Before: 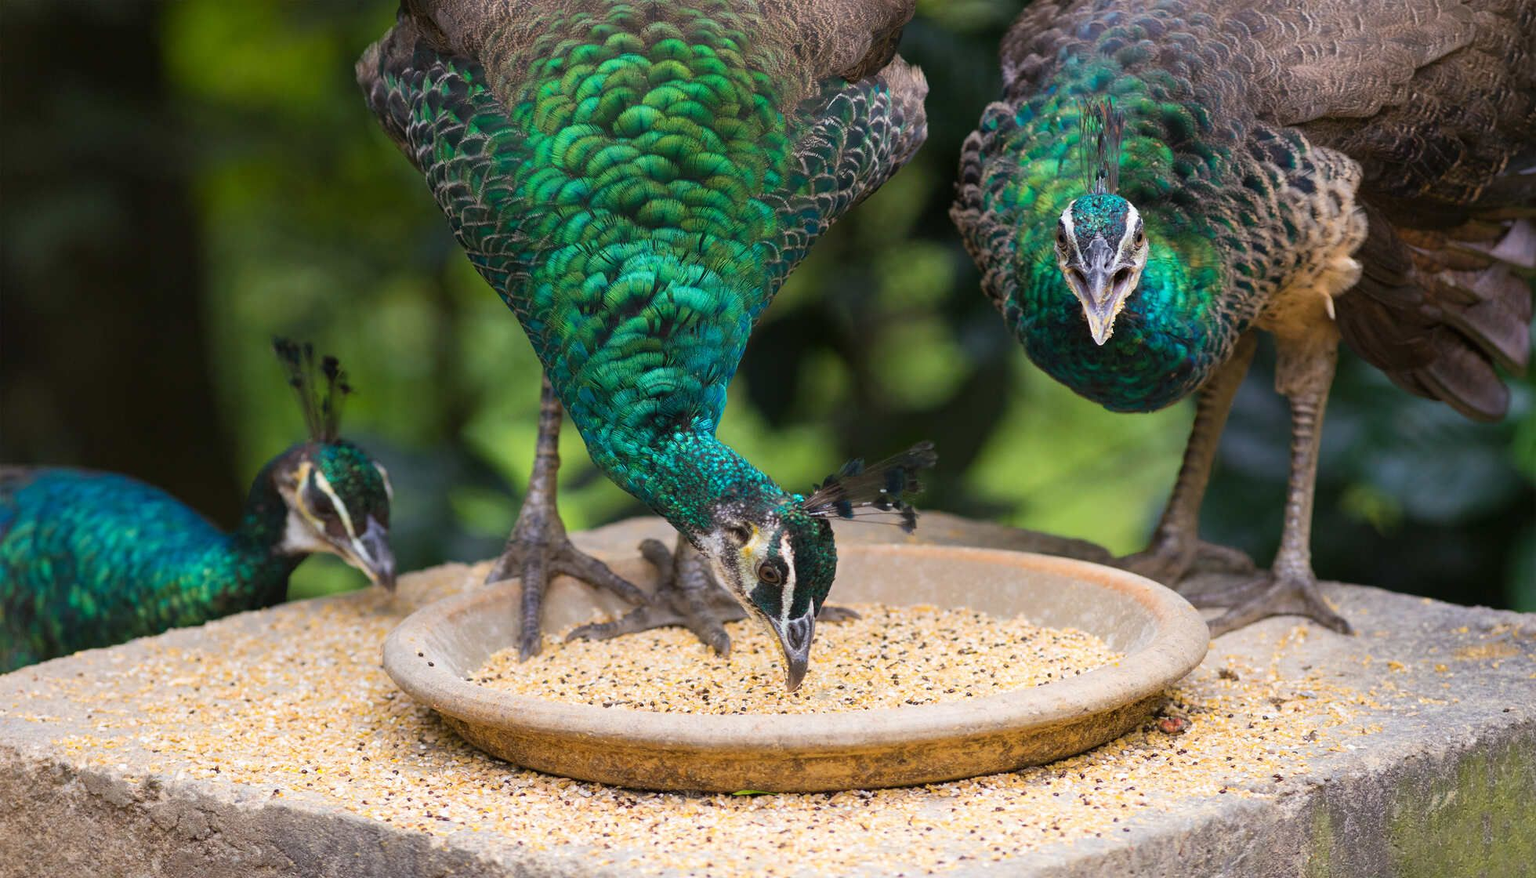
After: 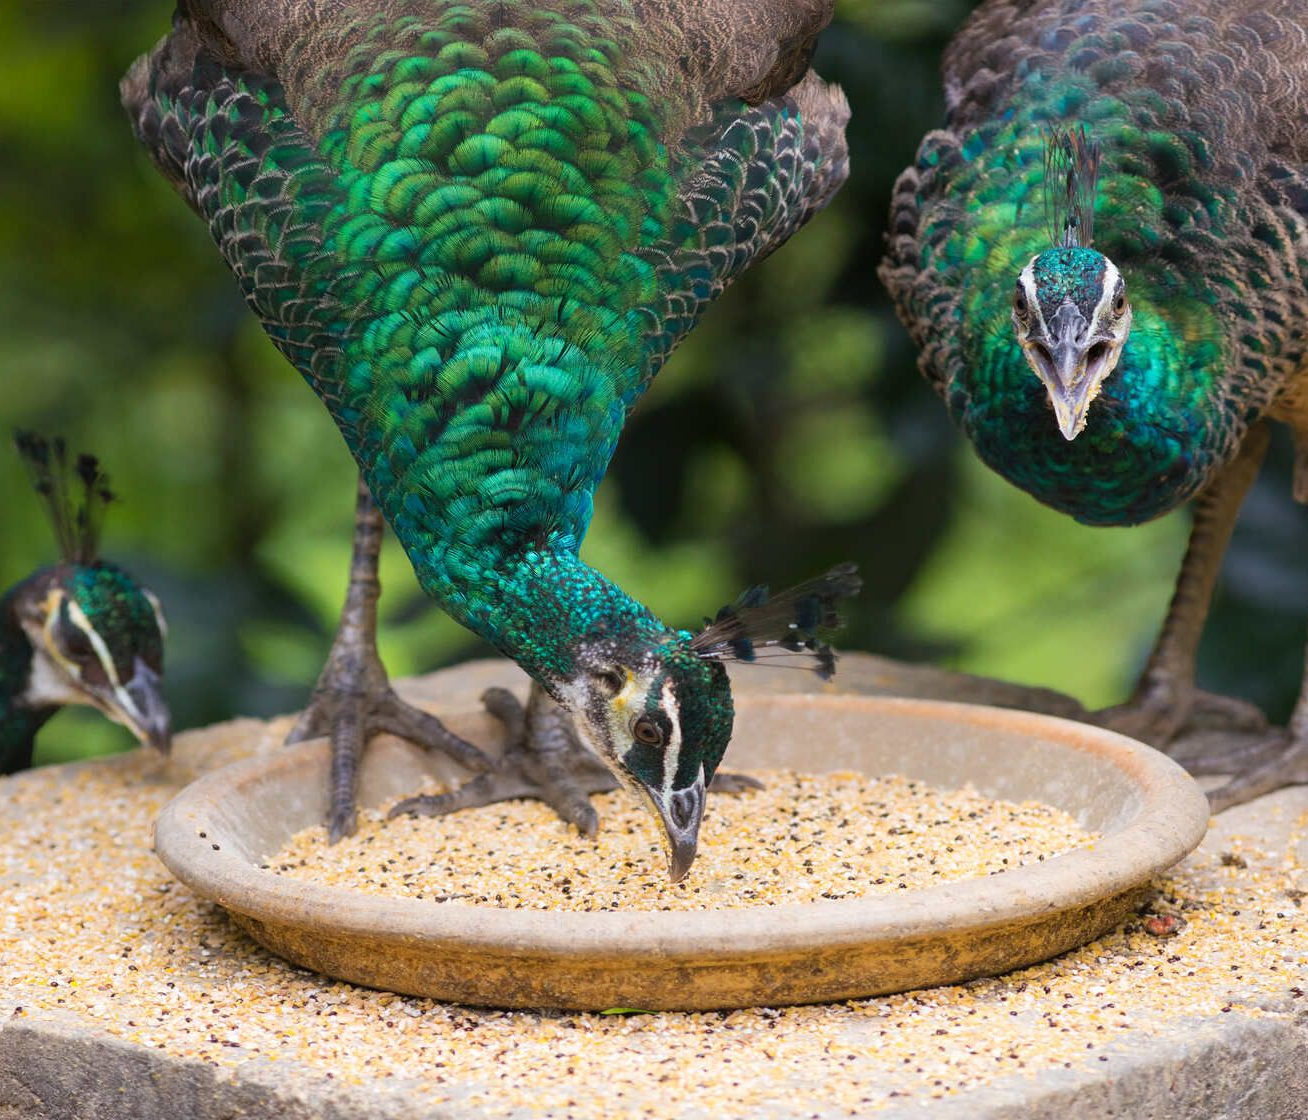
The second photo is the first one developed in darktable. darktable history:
crop: left 17.054%, right 16.171%
